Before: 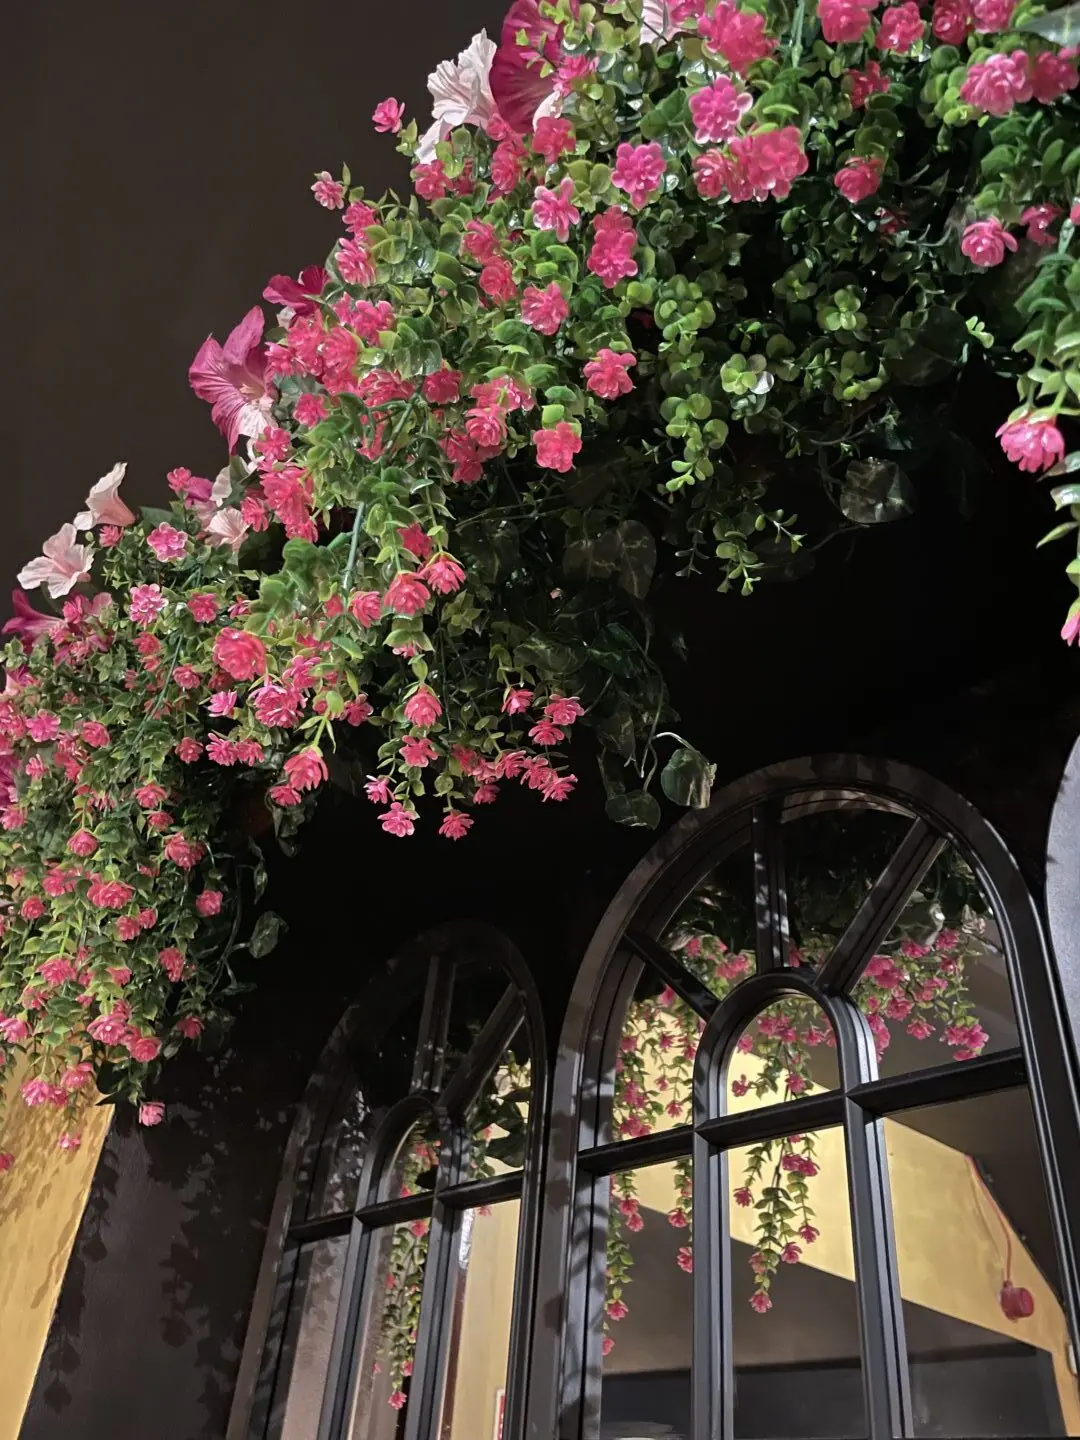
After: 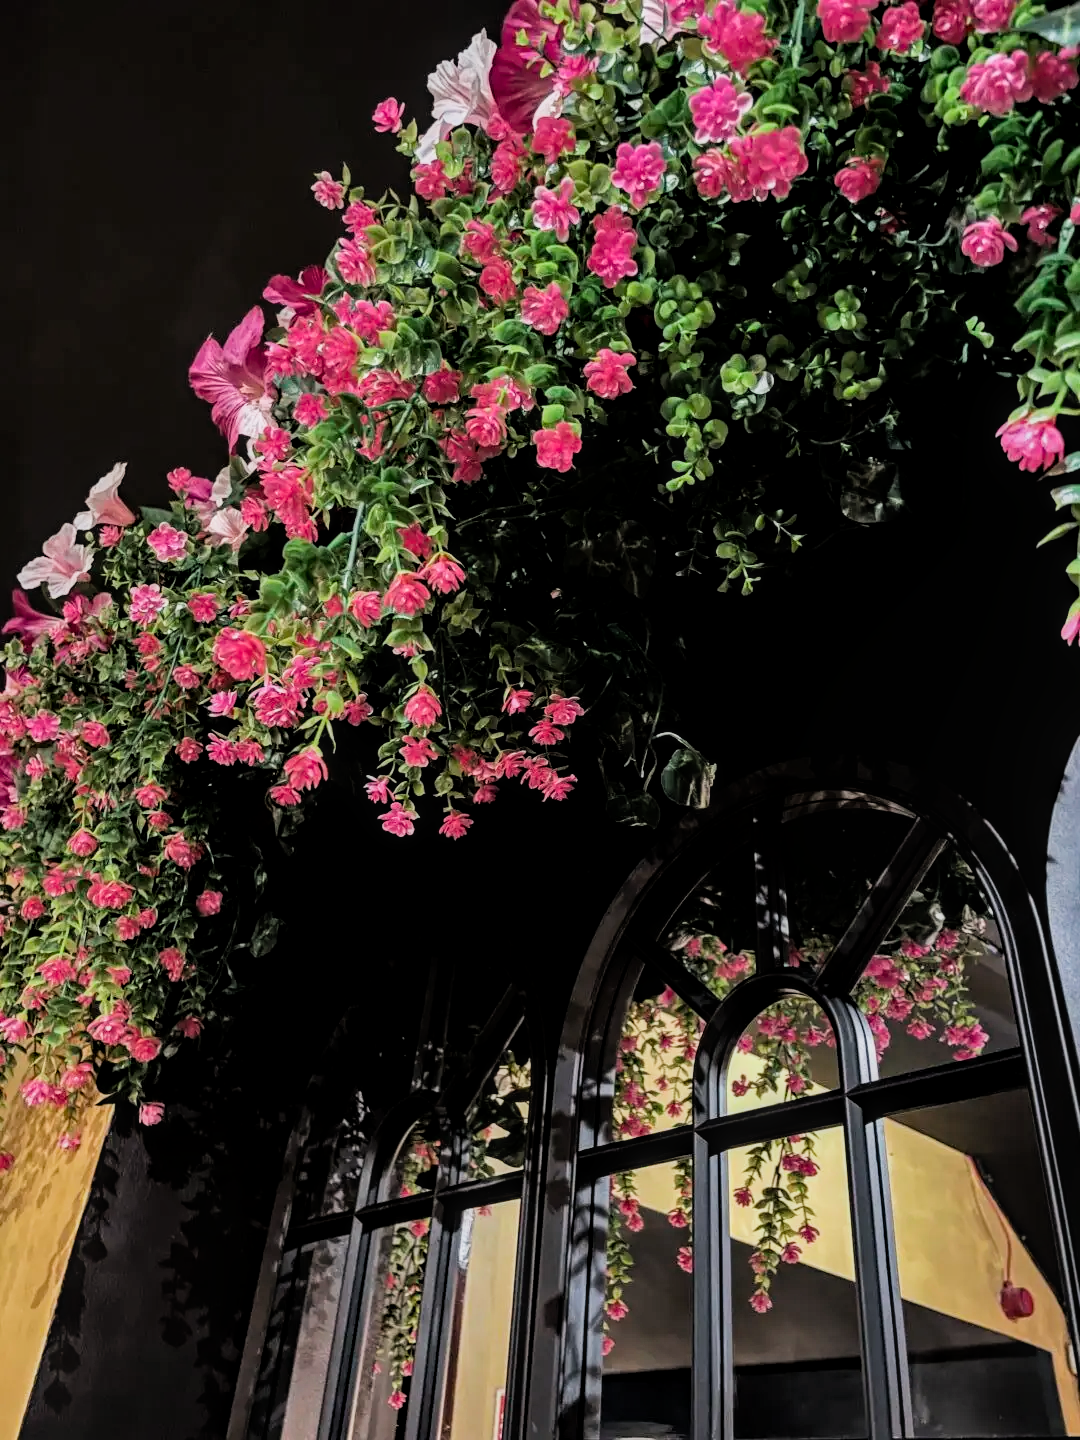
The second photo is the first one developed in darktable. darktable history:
filmic rgb: black relative exposure -7.49 EV, white relative exposure 5 EV, threshold 2.99 EV, hardness 3.34, contrast 1.297, enable highlight reconstruction true
local contrast: on, module defaults
haze removal: compatibility mode true, adaptive false
tone equalizer: edges refinement/feathering 500, mask exposure compensation -1.57 EV, preserve details no
